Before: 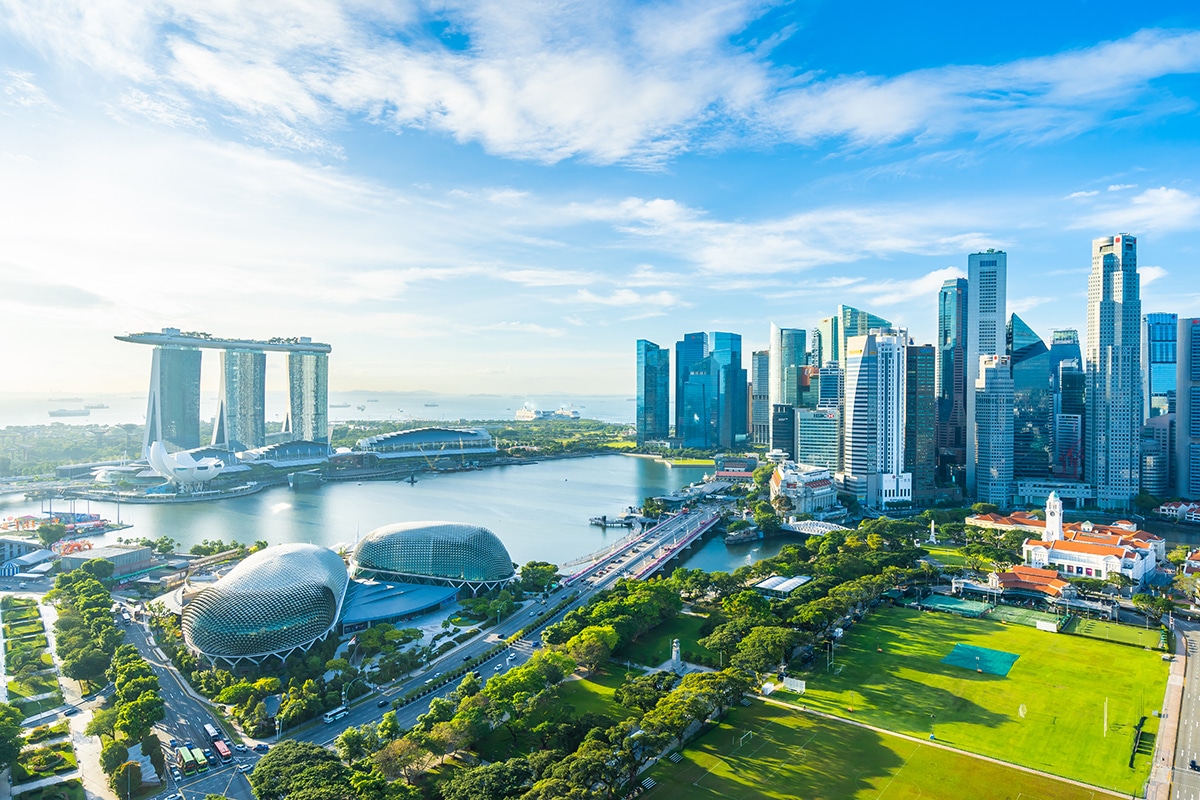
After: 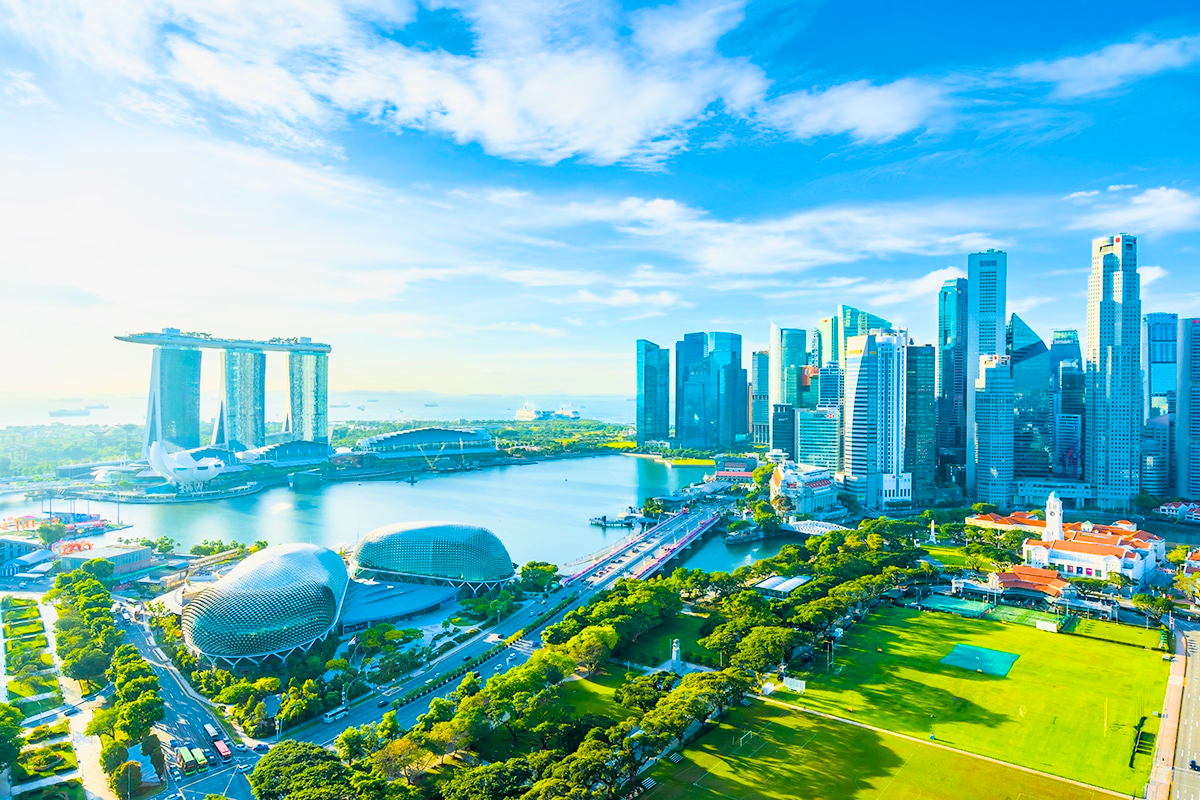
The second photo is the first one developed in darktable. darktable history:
filmic rgb: black relative exposure -7.65 EV, white relative exposure 4.56 EV, hardness 3.61, color science v6 (2022)
color balance rgb: linear chroma grading › global chroma 10%, perceptual saturation grading › global saturation 40%, perceptual brilliance grading › global brilliance 30%, global vibrance 20%
